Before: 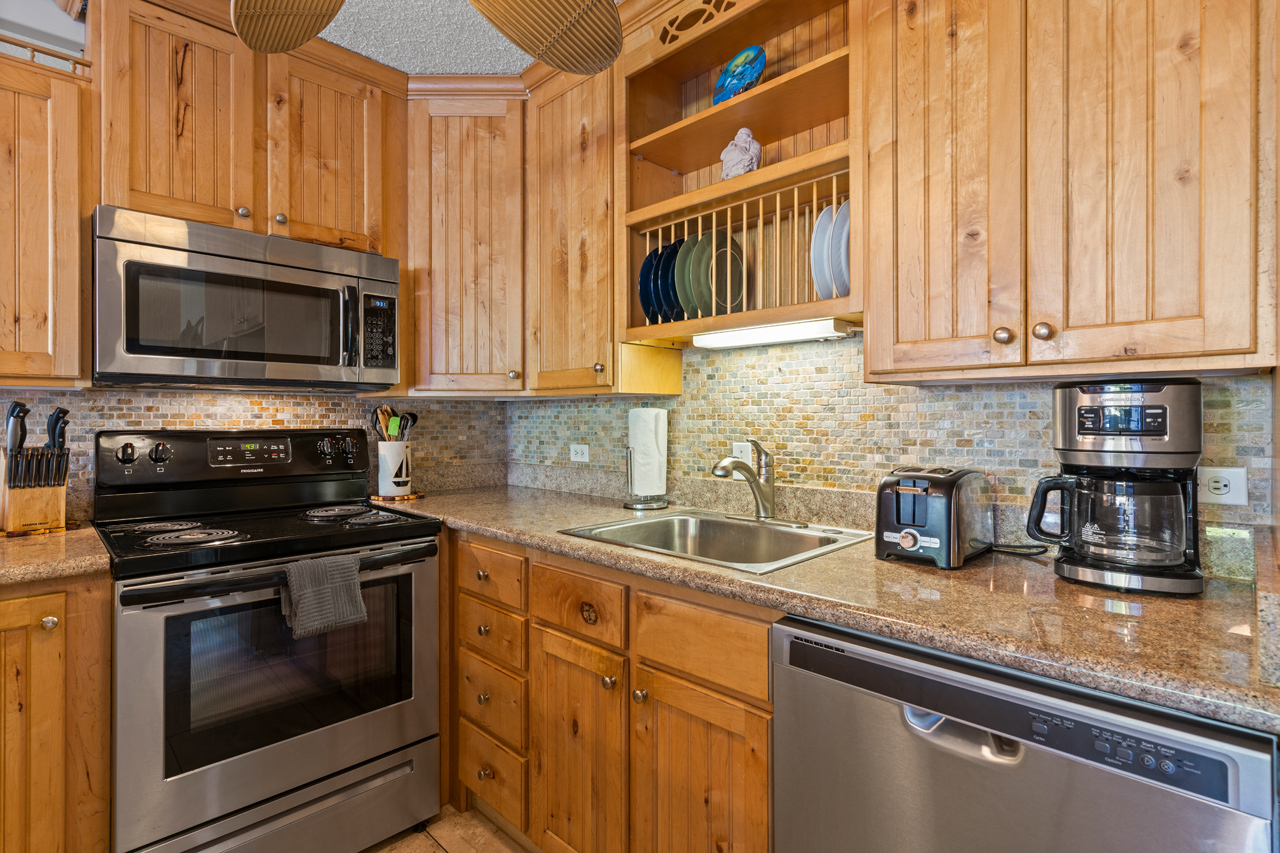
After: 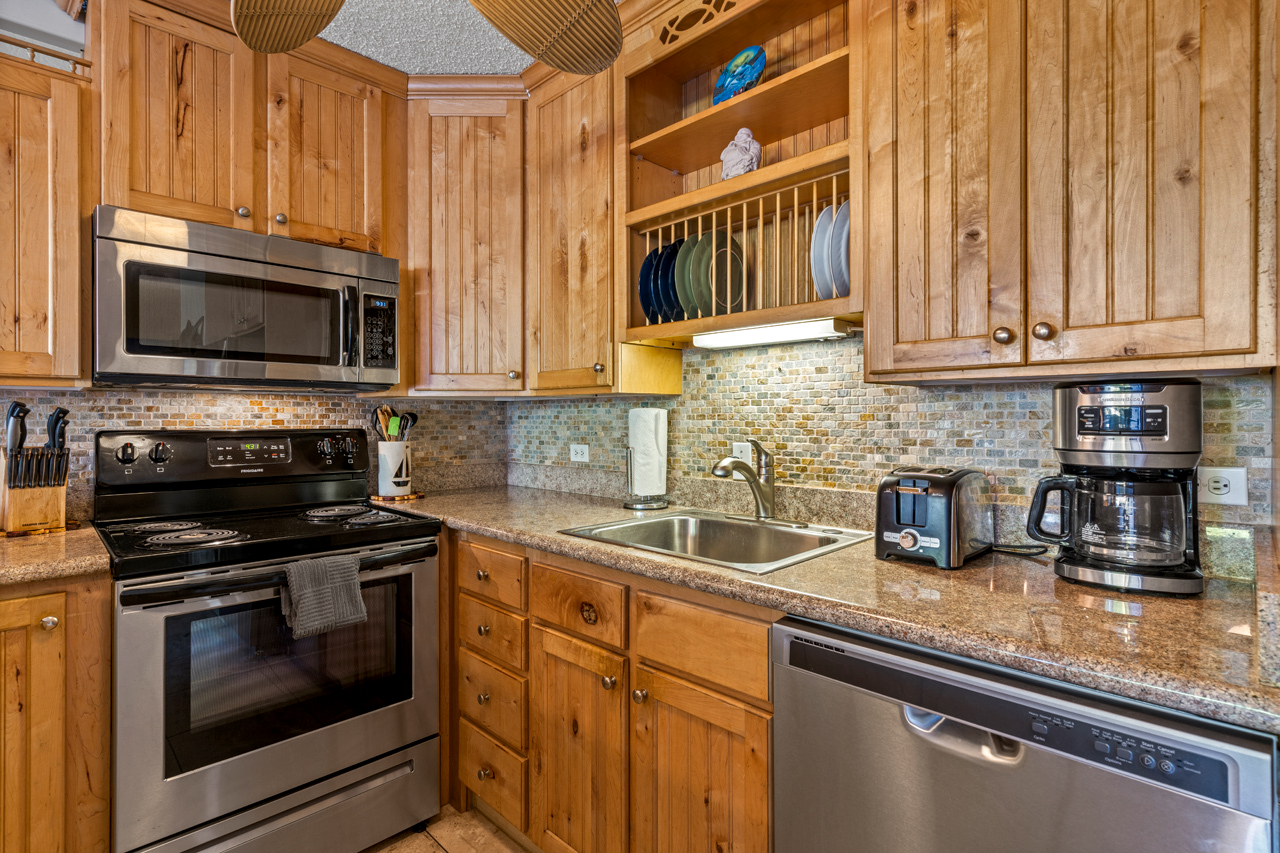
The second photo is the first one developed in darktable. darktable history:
shadows and highlights: shadows 20.91, highlights -82.73, soften with gaussian
local contrast: on, module defaults
